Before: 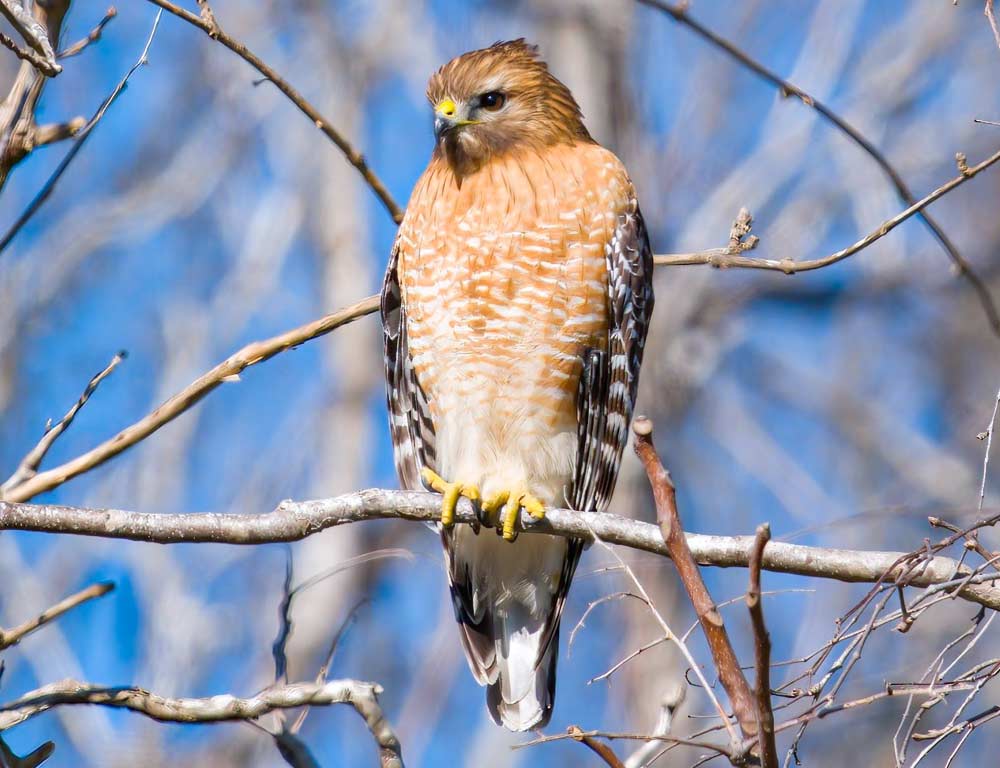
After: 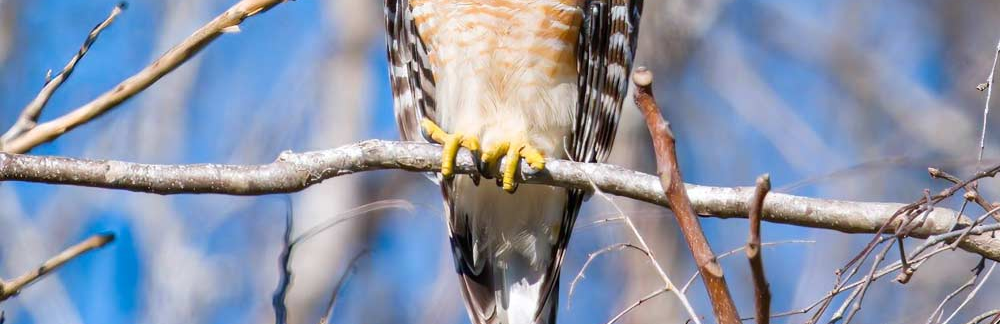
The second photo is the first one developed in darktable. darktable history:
crop: top 45.551%, bottom 12.262%
exposure: exposure 0 EV, compensate highlight preservation false
